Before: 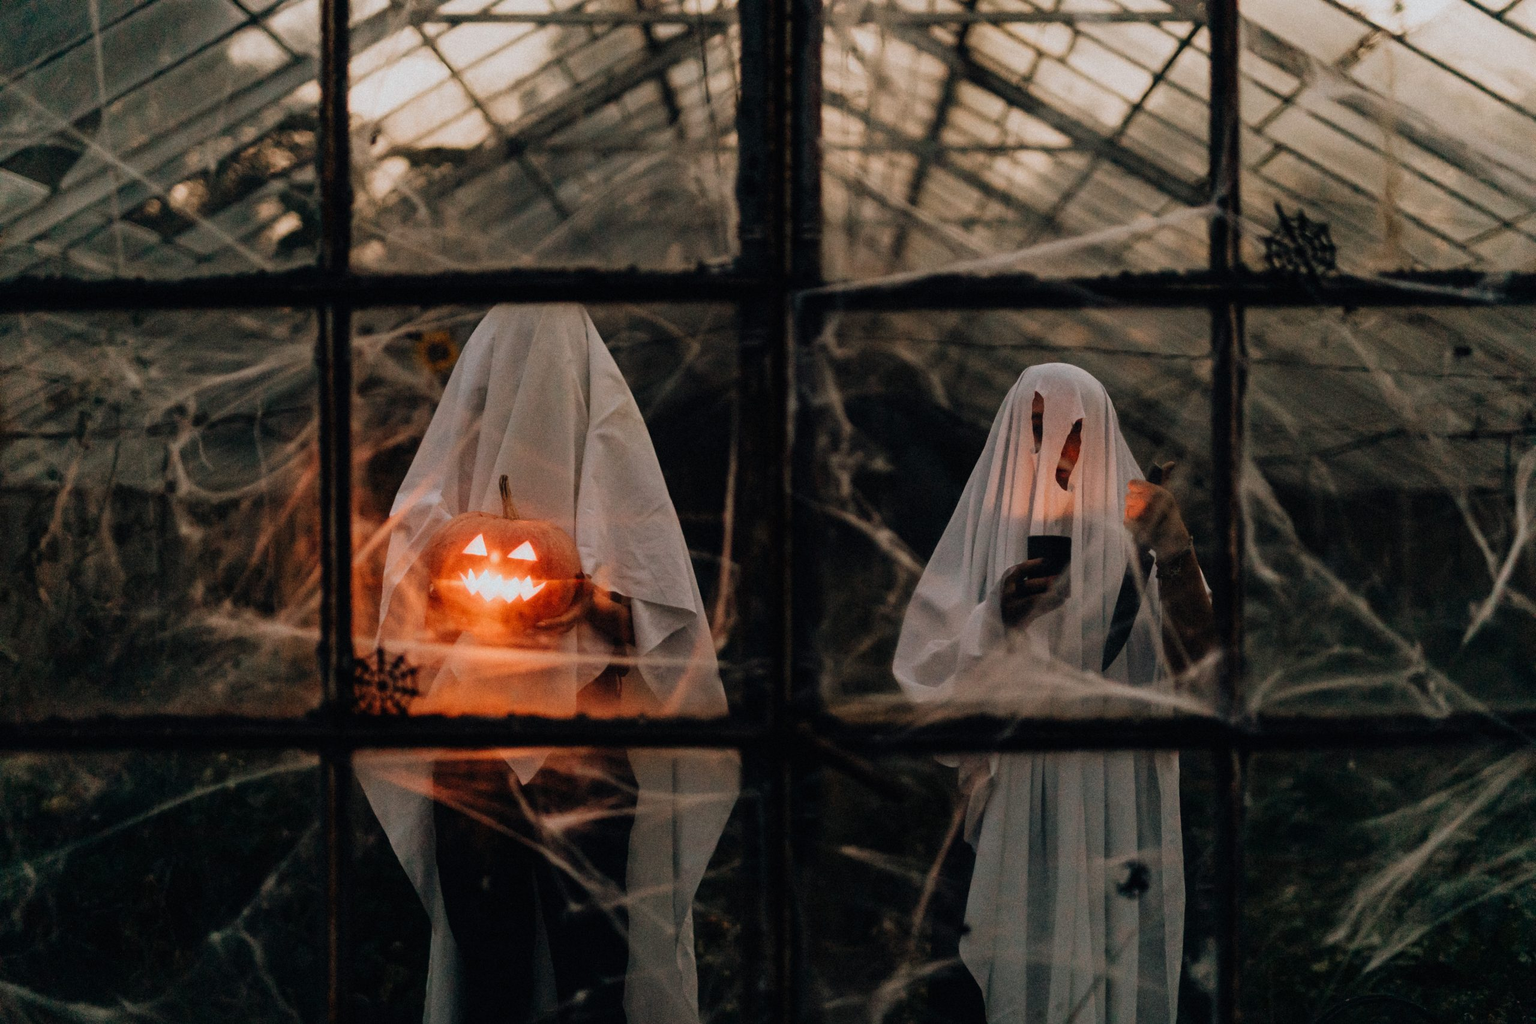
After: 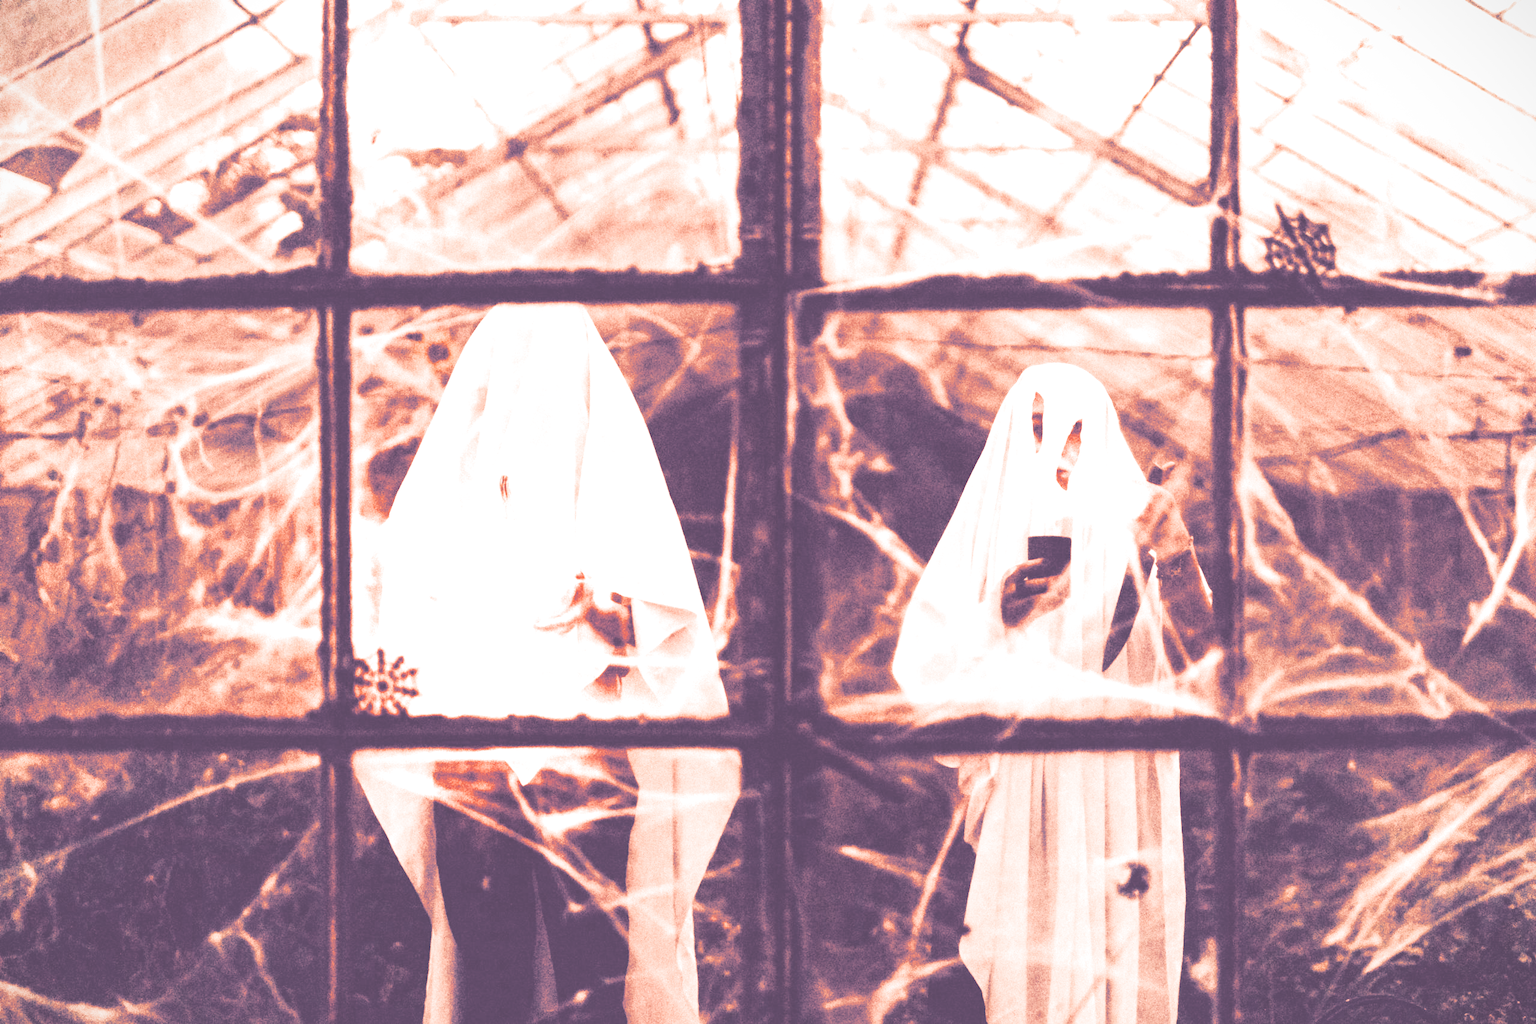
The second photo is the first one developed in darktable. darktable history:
vibrance: vibrance 60%
contrast equalizer: y [[0.5 ×4, 0.467, 0.376], [0.5 ×6], [0.5 ×6], [0 ×6], [0 ×6]]
global tonemap: drago (0.7, 100)
white balance: red 1.982, blue 1.299
vignetting: fall-off start 100%, fall-off radius 71%, brightness -0.434, saturation -0.2, width/height ratio 1.178, dithering 8-bit output, unbound false
local contrast: mode bilateral grid, contrast 100, coarseness 100, detail 94%, midtone range 0.2
contrast brightness saturation: contrast 0.25, saturation -0.31
tone curve: curves: ch0 [(0, 0.211) (0.15, 0.25) (1, 0.953)], color space Lab, independent channels, preserve colors none
base curve: curves: ch0 [(0, 0.02) (0.083, 0.036) (1, 1)], preserve colors none
exposure: black level correction -0.005, exposure 1 EV, compensate highlight preservation false
color correction: highlights a* 40, highlights b* 40, saturation 0.69
split-toning: shadows › hue 266.4°, shadows › saturation 0.4, highlights › hue 61.2°, highlights › saturation 0.3, compress 0%
